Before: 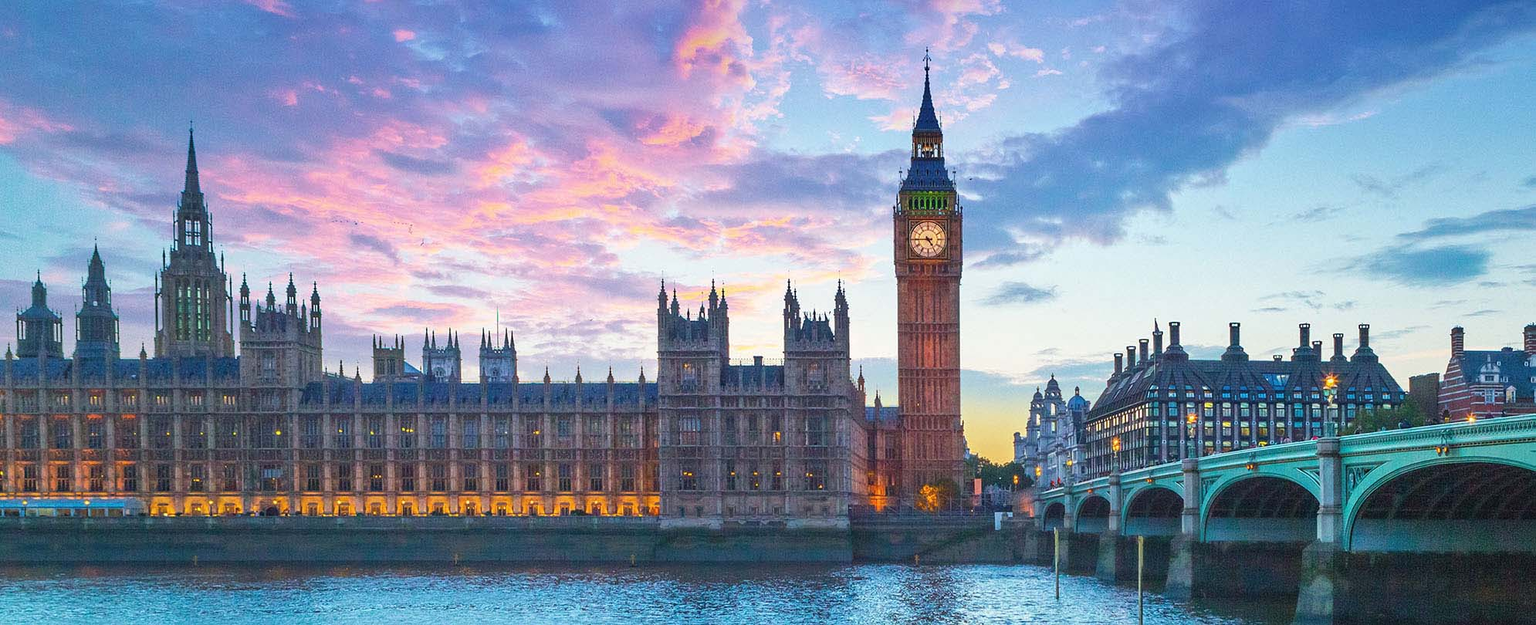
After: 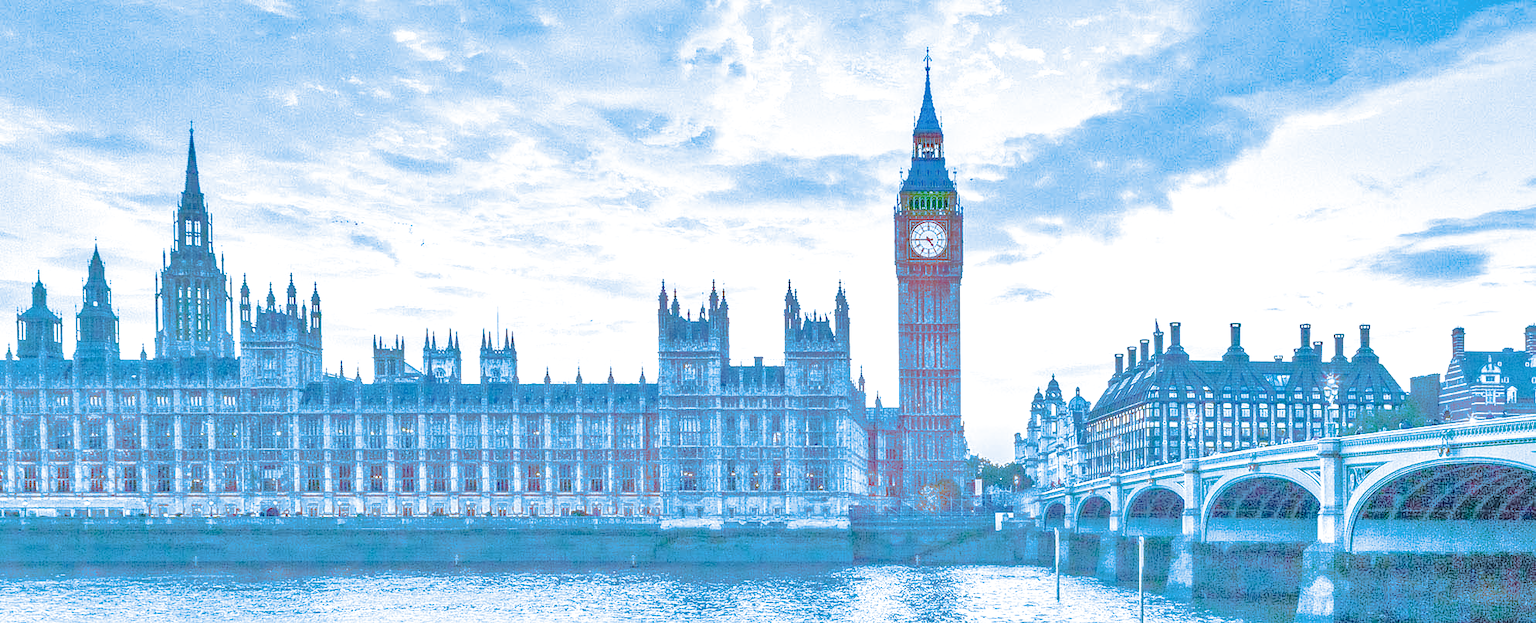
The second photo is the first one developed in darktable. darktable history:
base curve: curves: ch0 [(0, 0) (0.007, 0.004) (0.027, 0.03) (0.046, 0.07) (0.207, 0.54) (0.442, 0.872) (0.673, 0.972) (1, 1)], preserve colors none
tone curve: curves: ch0 [(0, 0) (0.003, 0.047) (0.011, 0.05) (0.025, 0.053) (0.044, 0.057) (0.069, 0.062) (0.1, 0.084) (0.136, 0.115) (0.177, 0.159) (0.224, 0.216) (0.277, 0.289) (0.335, 0.382) (0.399, 0.474) (0.468, 0.561) (0.543, 0.636) (0.623, 0.705) (0.709, 0.778) (0.801, 0.847) (0.898, 0.916) (1, 1)], preserve colors none
shadows and highlights: on, module defaults
exposure: compensate highlight preservation false
local contrast: detail 130%
split-toning: shadows › hue 220°, shadows › saturation 0.64, highlights › hue 220°, highlights › saturation 0.64, balance 0, compress 5.22%
tone equalizer: -8 EV 2 EV, -7 EV 2 EV, -6 EV 2 EV, -5 EV 2 EV, -4 EV 2 EV, -3 EV 1.5 EV, -2 EV 1 EV, -1 EV 0.5 EV
crop: top 0.05%, bottom 0.098%
